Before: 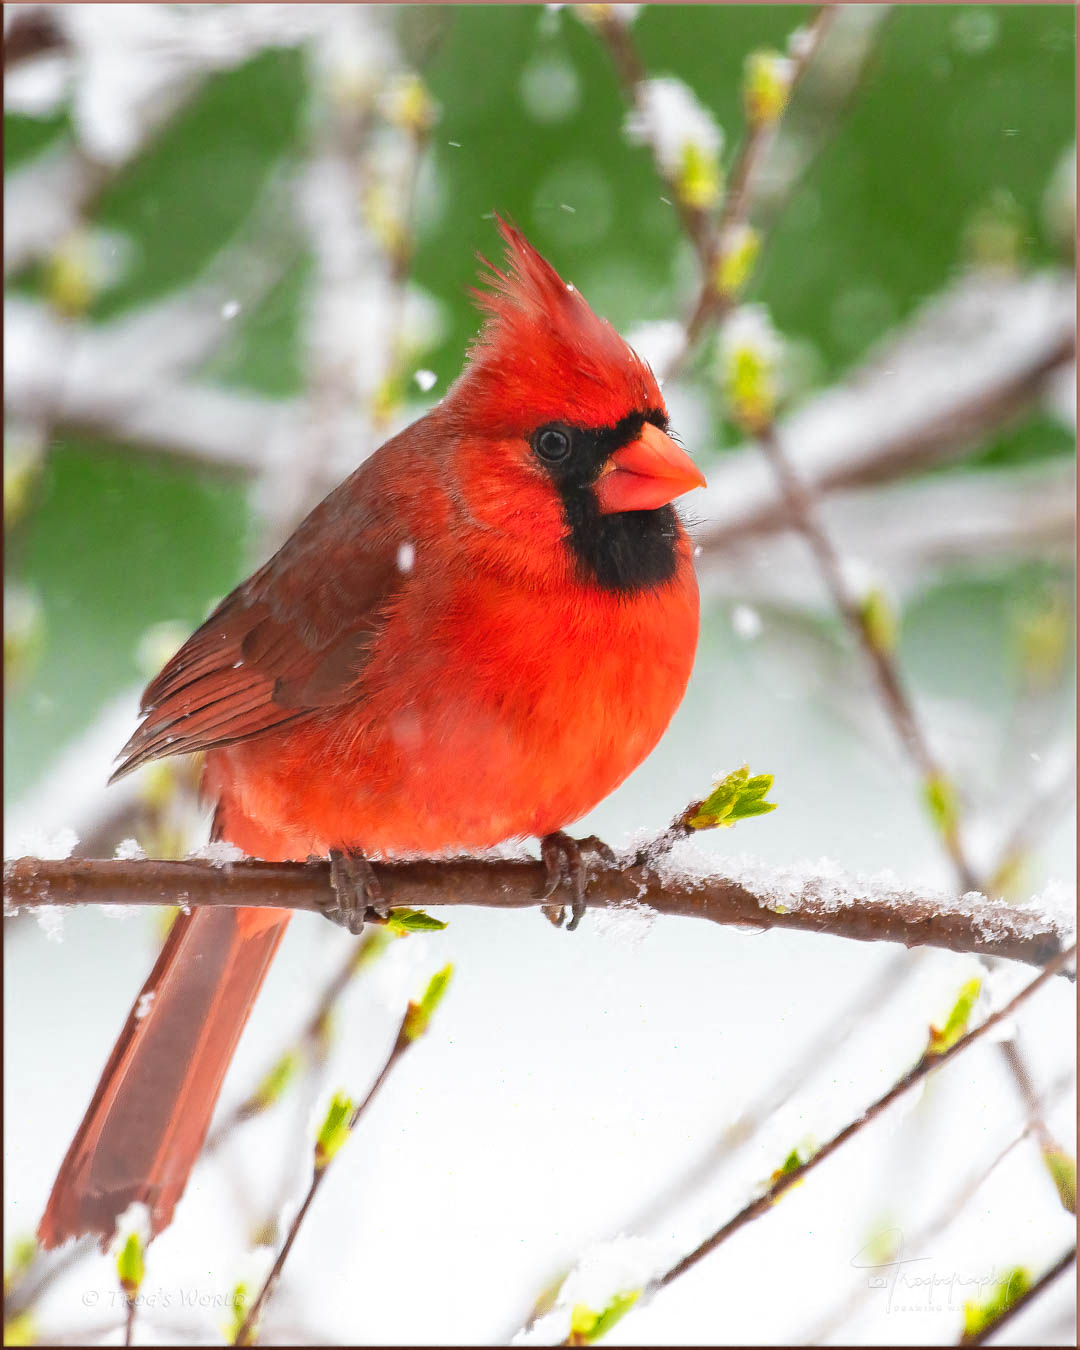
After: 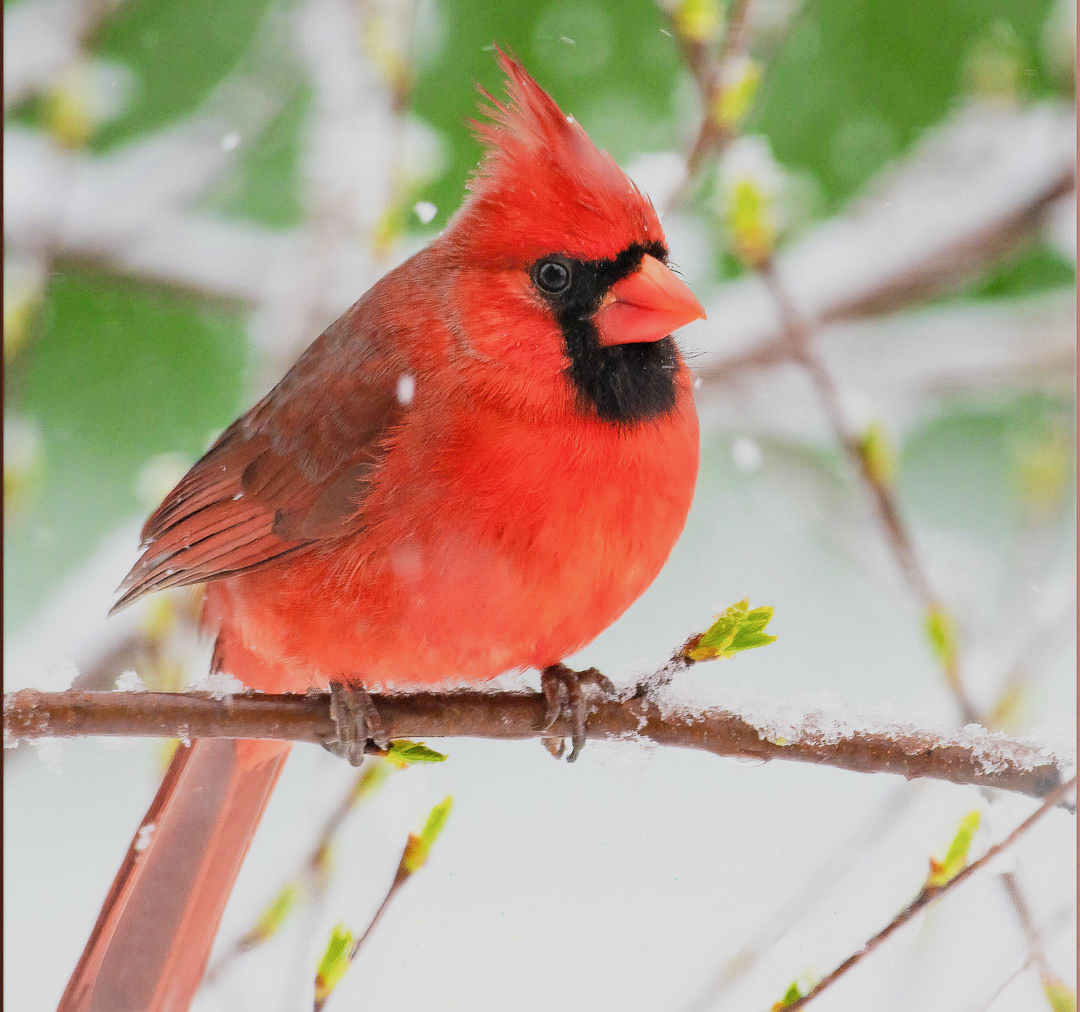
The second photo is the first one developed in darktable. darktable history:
filmic rgb: black relative exposure -7.15 EV, white relative exposure 5.36 EV, hardness 3.02
exposure: black level correction 0.001, exposure 0.5 EV, compensate exposure bias true, compensate highlight preservation false
contrast brightness saturation: saturation -0.05
crop and rotate: top 12.5%, bottom 12.5%
